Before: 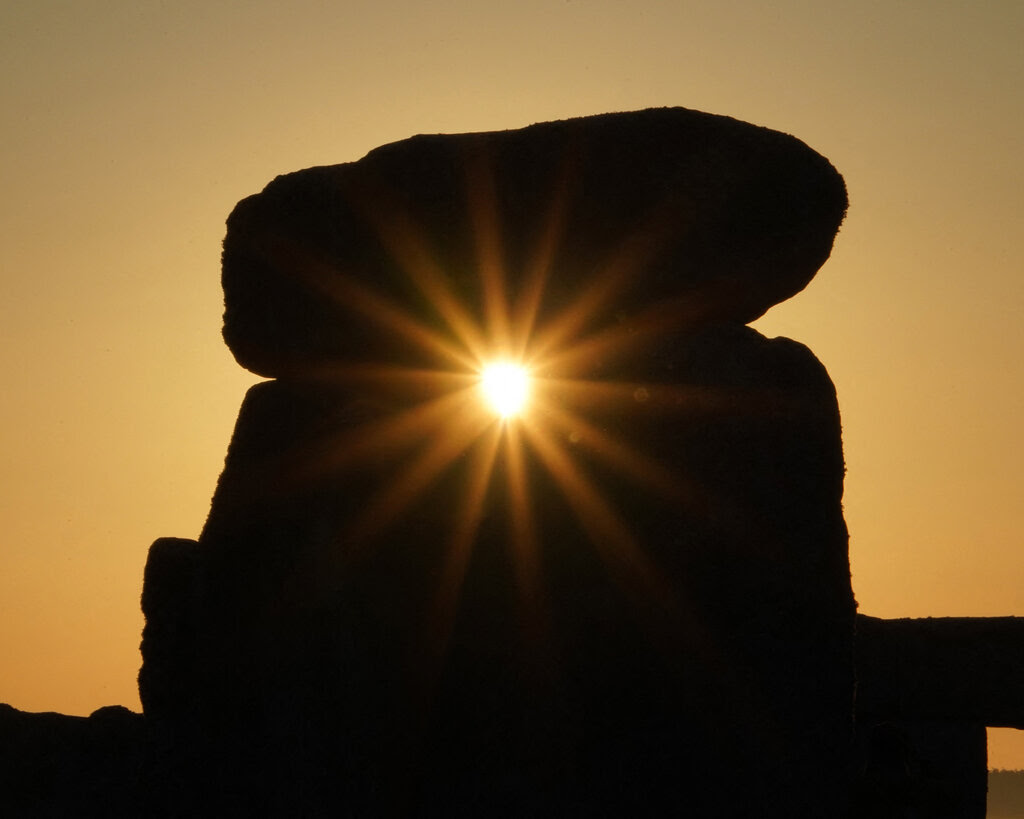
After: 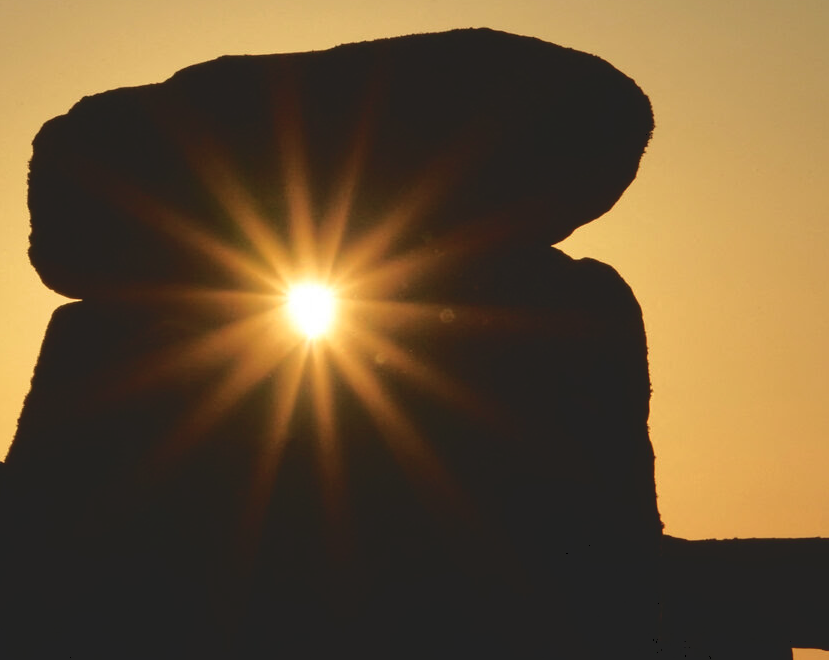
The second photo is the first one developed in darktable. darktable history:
sharpen: radius 2.854, amount 0.873, threshold 47.342
tone curve: curves: ch0 [(0, 0) (0.003, 0.128) (0.011, 0.133) (0.025, 0.133) (0.044, 0.141) (0.069, 0.152) (0.1, 0.169) (0.136, 0.201) (0.177, 0.239) (0.224, 0.294) (0.277, 0.358) (0.335, 0.428) (0.399, 0.488) (0.468, 0.55) (0.543, 0.611) (0.623, 0.678) (0.709, 0.755) (0.801, 0.843) (0.898, 0.91) (1, 1)], color space Lab, independent channels, preserve colors none
velvia: on, module defaults
crop: left 18.993%, top 9.736%, right 0%, bottom 9.661%
